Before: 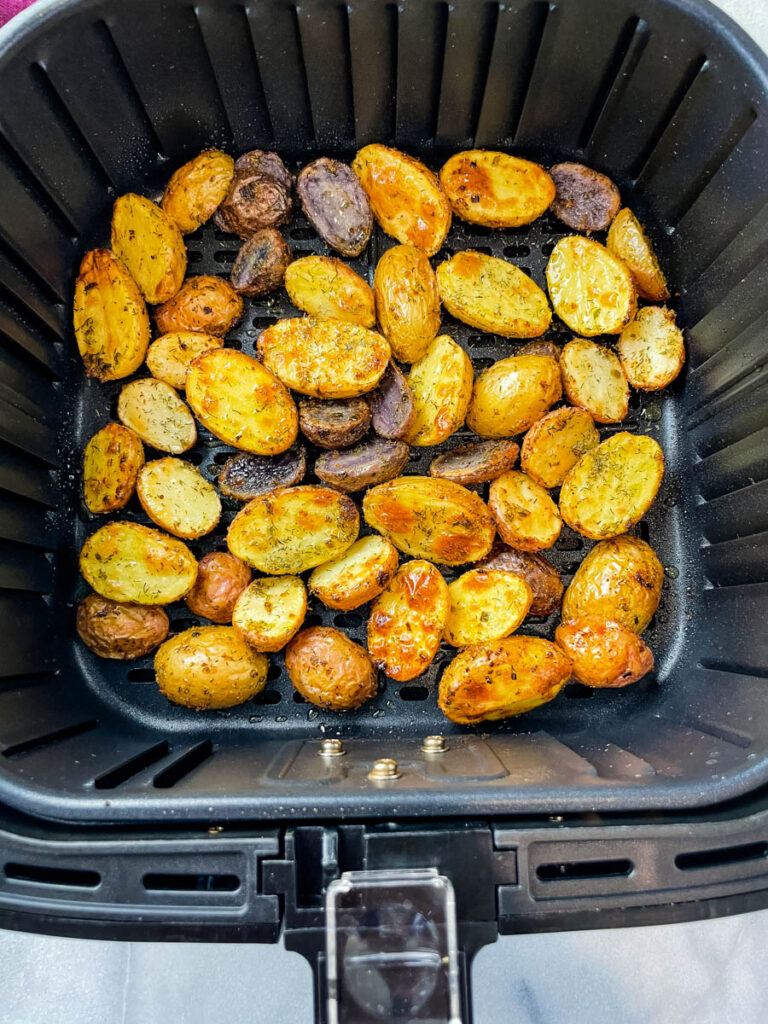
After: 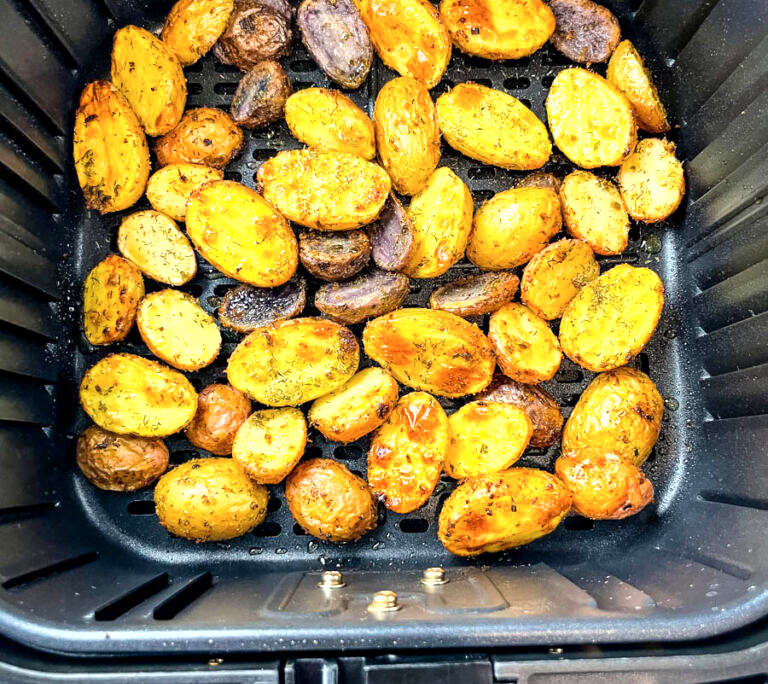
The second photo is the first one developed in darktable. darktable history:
exposure: black level correction 0.001, exposure 0.499 EV, compensate highlight preservation false
crop: top 16.468%, bottom 16.678%
shadows and highlights: radius 45.76, white point adjustment 6.76, compress 79.21%, soften with gaussian
